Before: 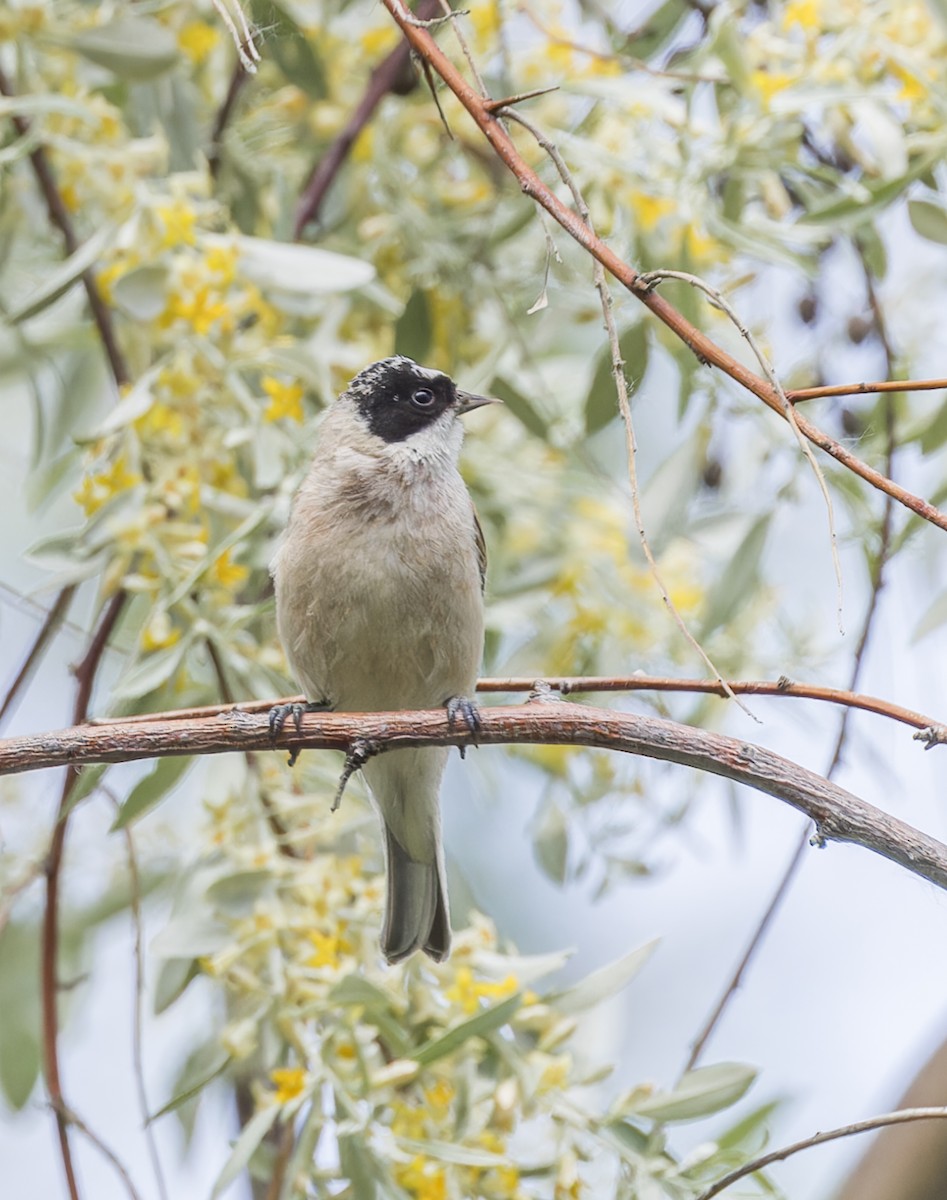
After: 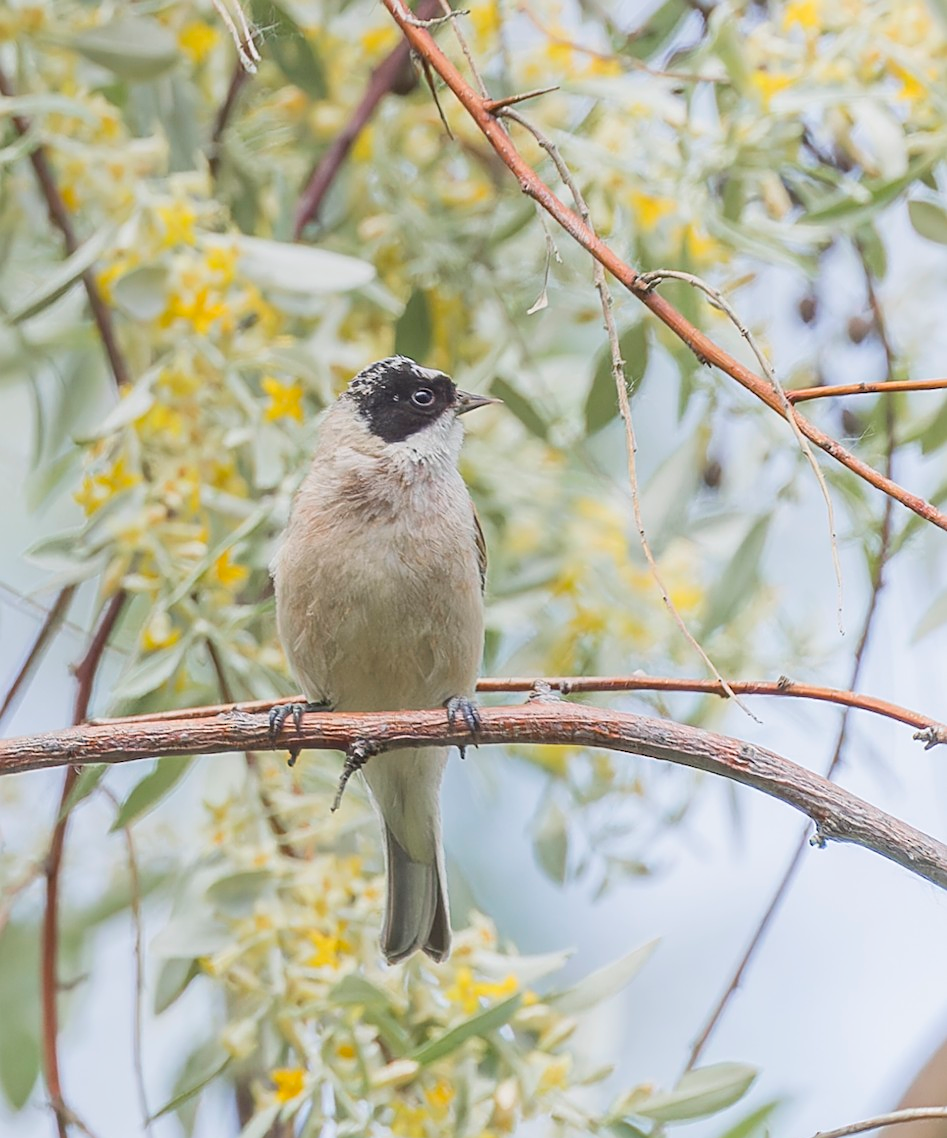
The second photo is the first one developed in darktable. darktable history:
local contrast: highlights 68%, shadows 68%, detail 82%, midtone range 0.325
crop and rotate: top 0%, bottom 5.097%
sharpen: on, module defaults
